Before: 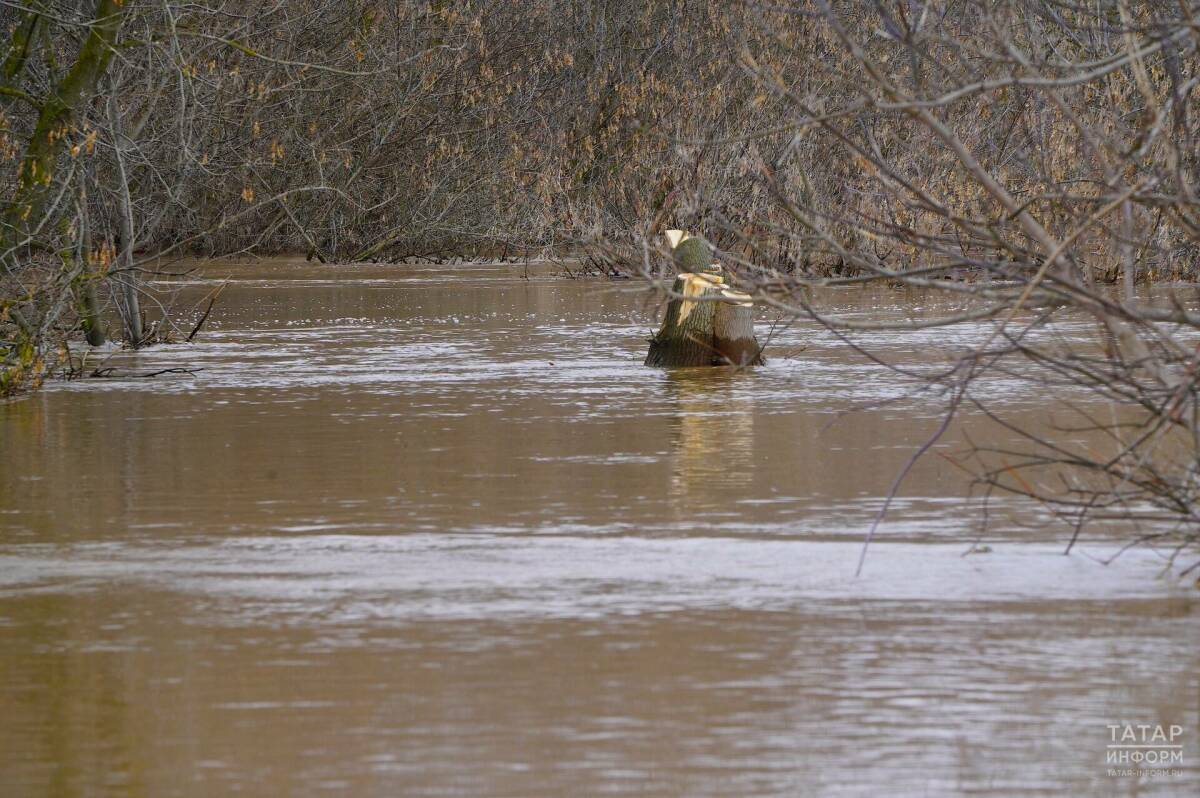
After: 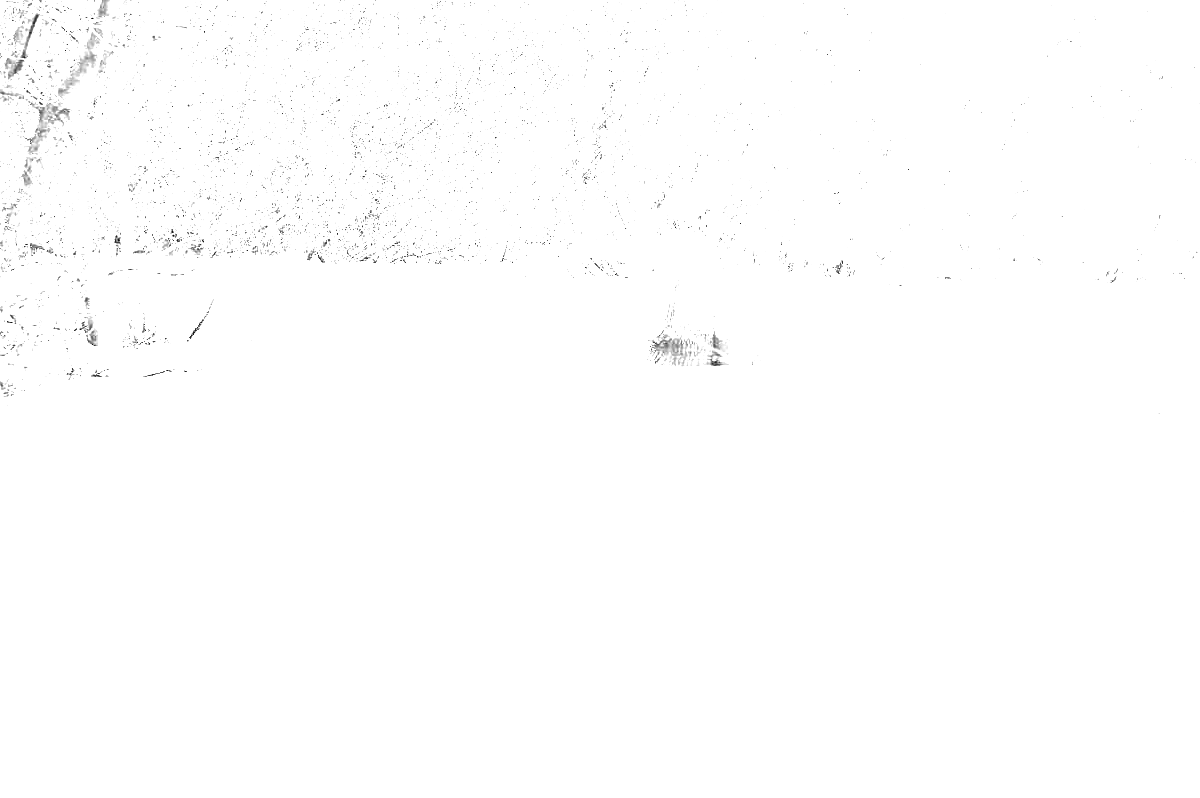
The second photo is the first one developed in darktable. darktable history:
white balance: red 8, blue 8
color calibration: output gray [0.253, 0.26, 0.487, 0], gray › normalize channels true, illuminant same as pipeline (D50), adaptation XYZ, x 0.346, y 0.359, gamut compression 0
color zones: curves: ch0 [(0.002, 0.593) (0.143, 0.417) (0.285, 0.541) (0.455, 0.289) (0.608, 0.327) (0.727, 0.283) (0.869, 0.571) (1, 0.603)]; ch1 [(0, 0) (0.143, 0) (0.286, 0) (0.429, 0) (0.571, 0) (0.714, 0) (0.857, 0)]
color balance rgb: linear chroma grading › shadows 10%, linear chroma grading › highlights 10%, linear chroma grading › global chroma 15%, linear chroma grading › mid-tones 15%, perceptual saturation grading › global saturation 40%, perceptual saturation grading › highlights -25%, perceptual saturation grading › mid-tones 35%, perceptual saturation grading › shadows 35%, perceptual brilliance grading › global brilliance 11.29%, global vibrance 11.29%
